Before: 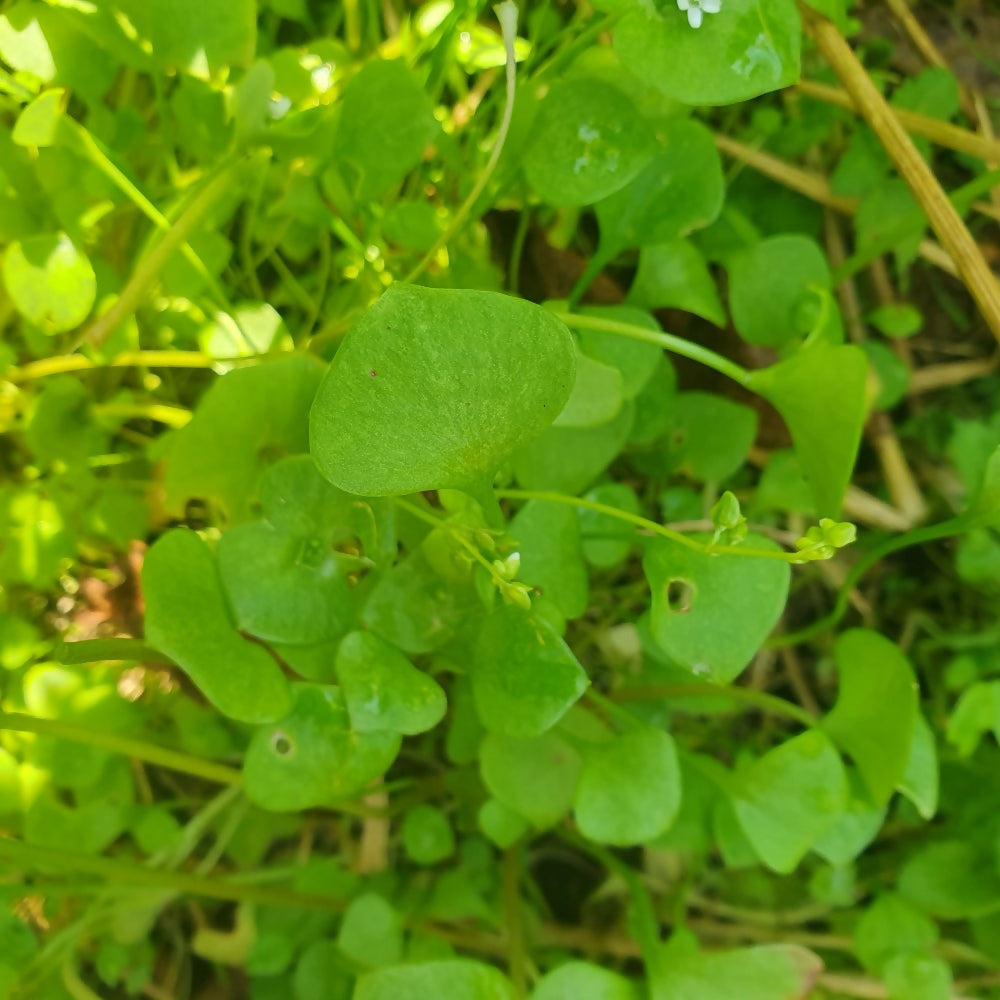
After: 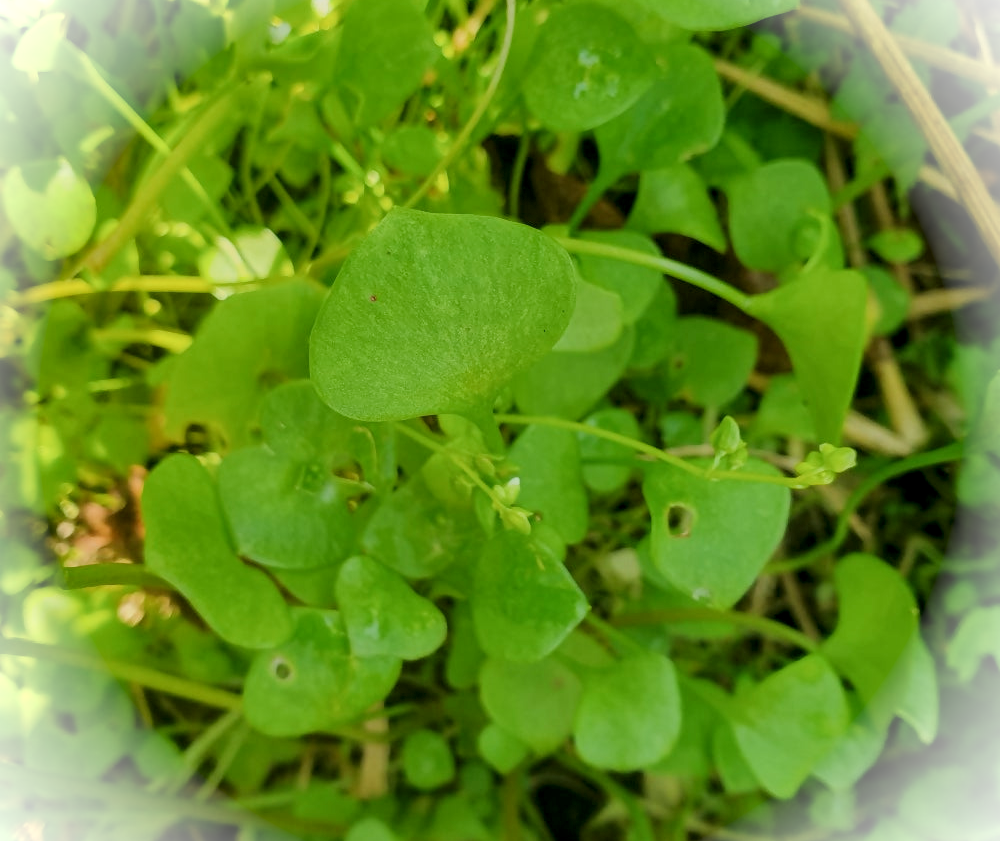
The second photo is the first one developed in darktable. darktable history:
filmic rgb: black relative exposure -7.65 EV, white relative exposure 4.56 EV, hardness 3.61
local contrast: detail 130%
vignetting: fall-off start 92.38%, brightness 0.98, saturation -0.493
crop: top 7.583%, bottom 8.292%
